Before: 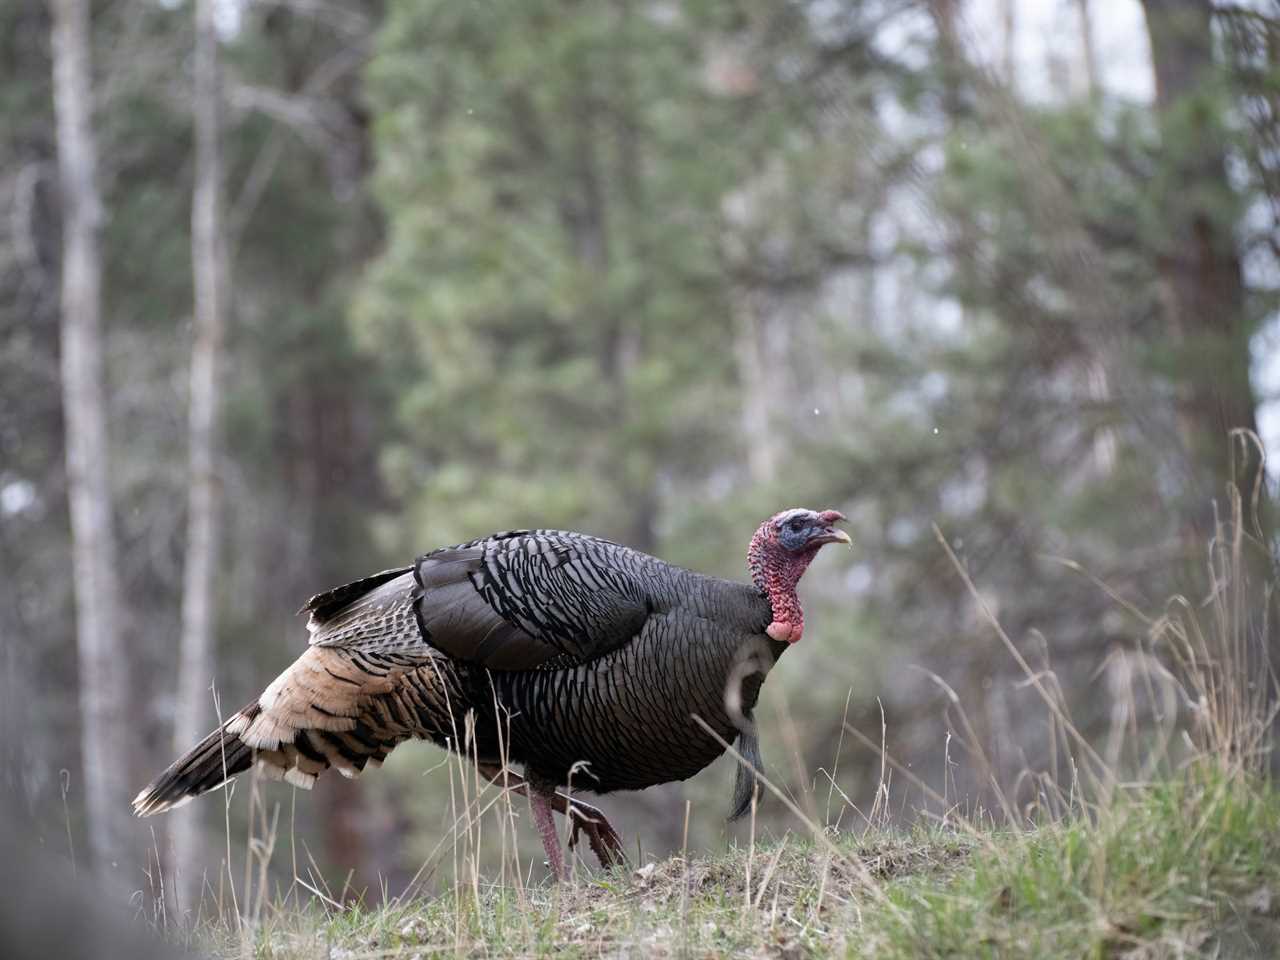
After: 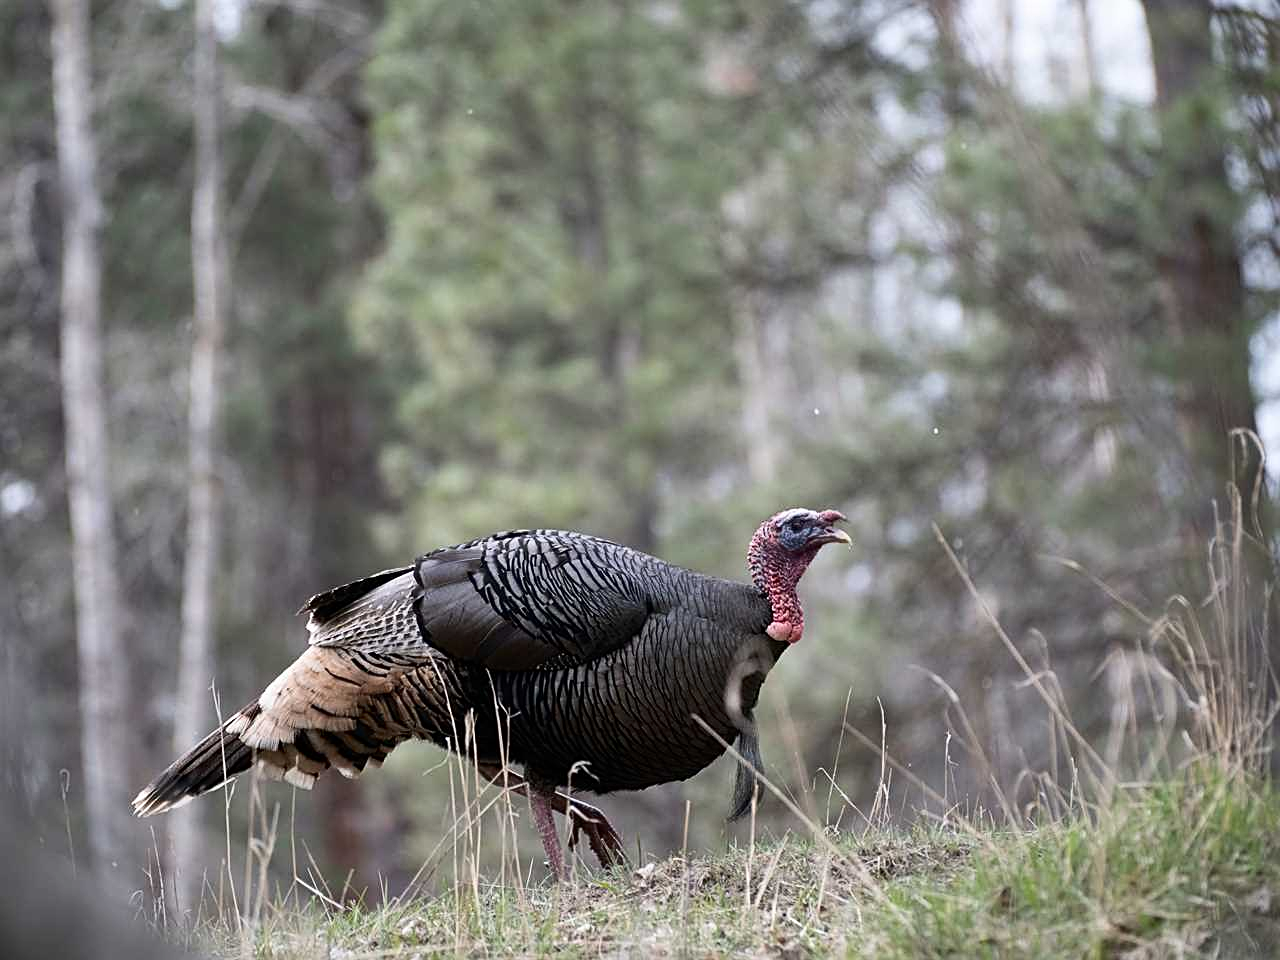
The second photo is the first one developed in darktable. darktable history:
contrast brightness saturation: contrast 0.145
sharpen: on, module defaults
color zones: curves: ch0 [(0, 0.5) (0.143, 0.5) (0.286, 0.5) (0.429, 0.5) (0.571, 0.5) (0.714, 0.476) (0.857, 0.5) (1, 0.5)]; ch2 [(0, 0.5) (0.143, 0.5) (0.286, 0.5) (0.429, 0.5) (0.571, 0.5) (0.714, 0.487) (0.857, 0.5) (1, 0.5)]
